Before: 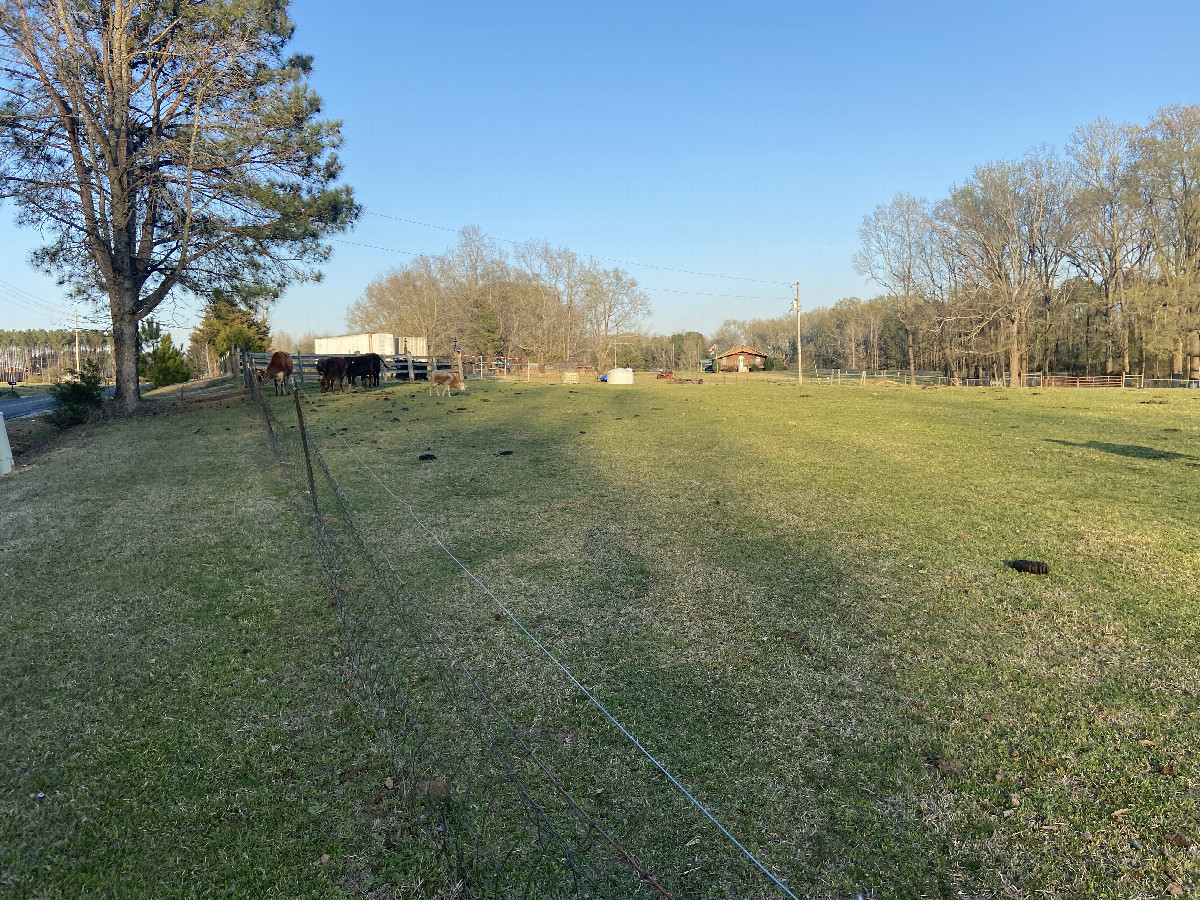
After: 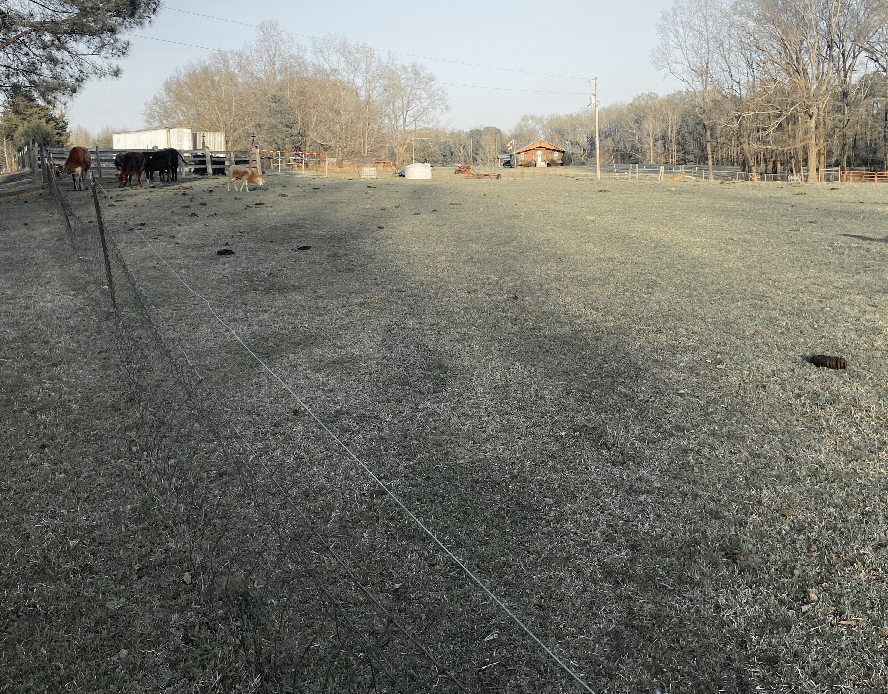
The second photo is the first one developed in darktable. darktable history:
shadows and highlights: shadows -40.15, highlights 62.88, soften with gaussian
vibrance: on, module defaults
crop: left 16.871%, top 22.857%, right 9.116%
color zones: curves: ch1 [(0, 0.638) (0.193, 0.442) (0.286, 0.15) (0.429, 0.14) (0.571, 0.142) (0.714, 0.154) (0.857, 0.175) (1, 0.638)]
